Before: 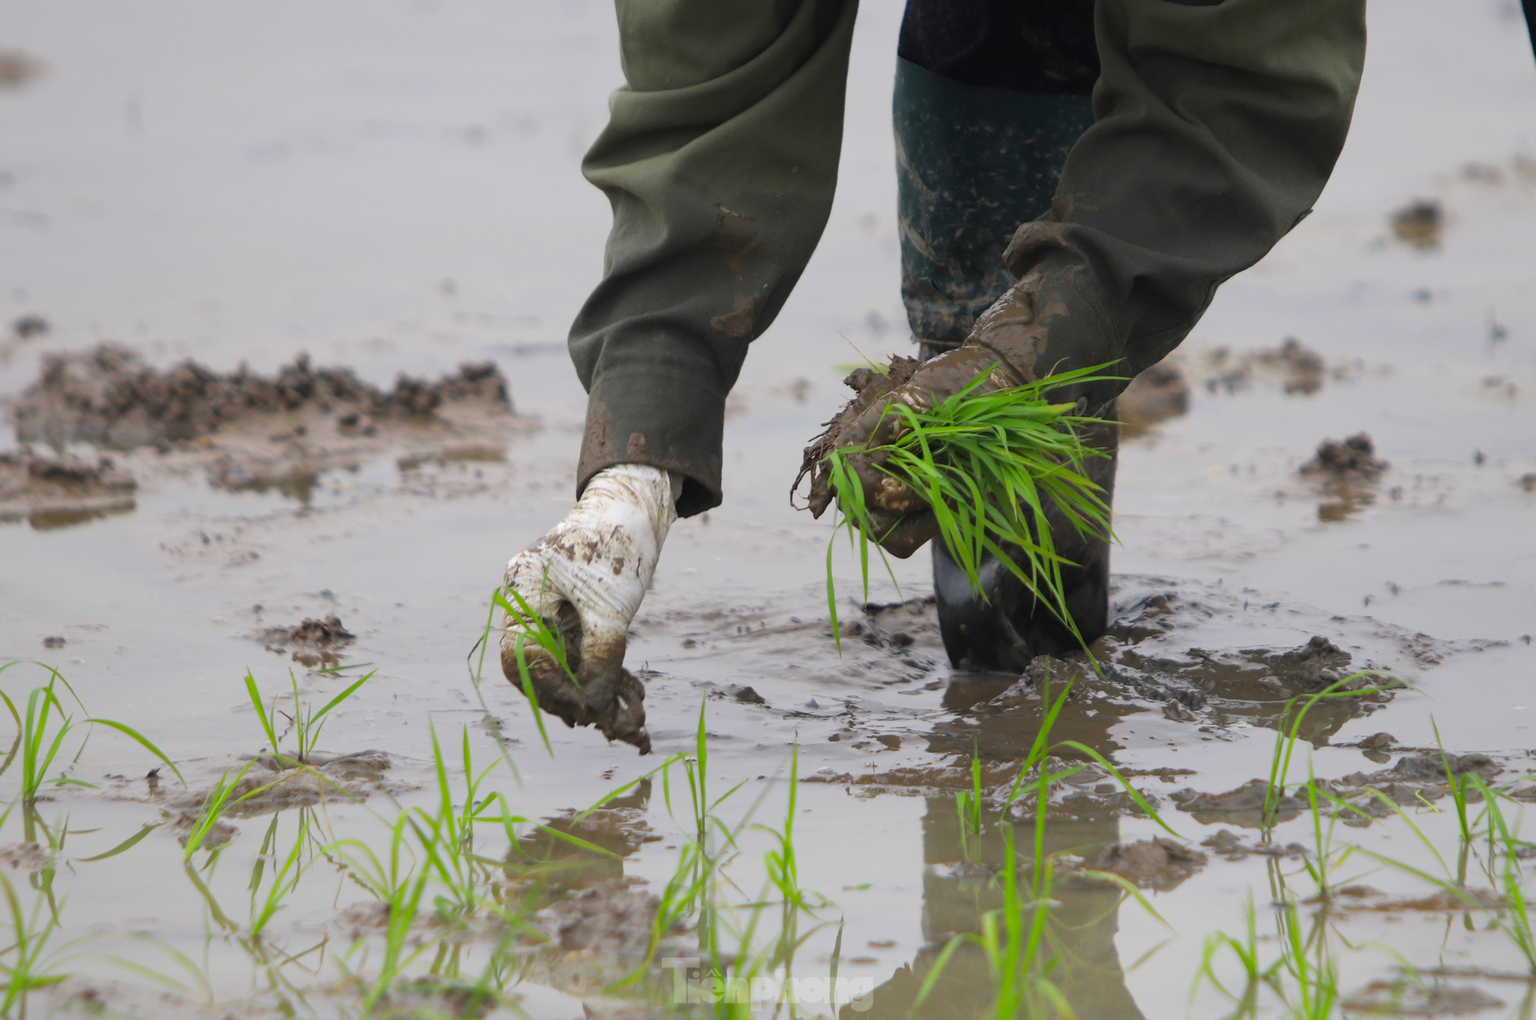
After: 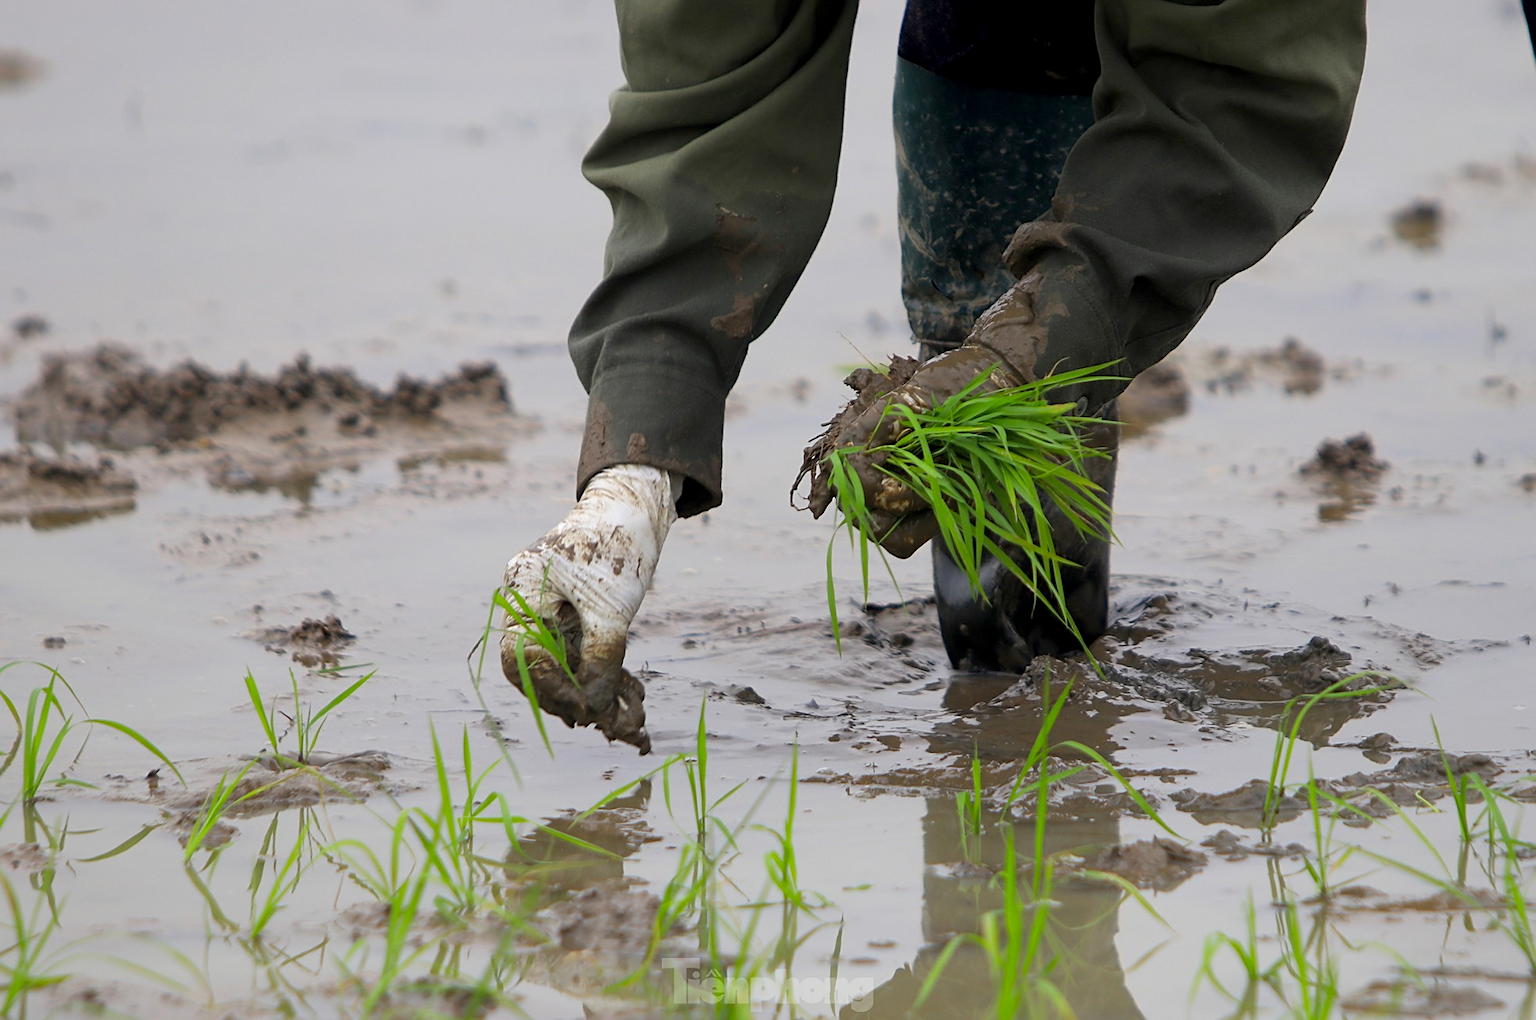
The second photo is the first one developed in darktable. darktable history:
sharpen: on, module defaults
exposure: black level correction 0.007, compensate highlight preservation false
